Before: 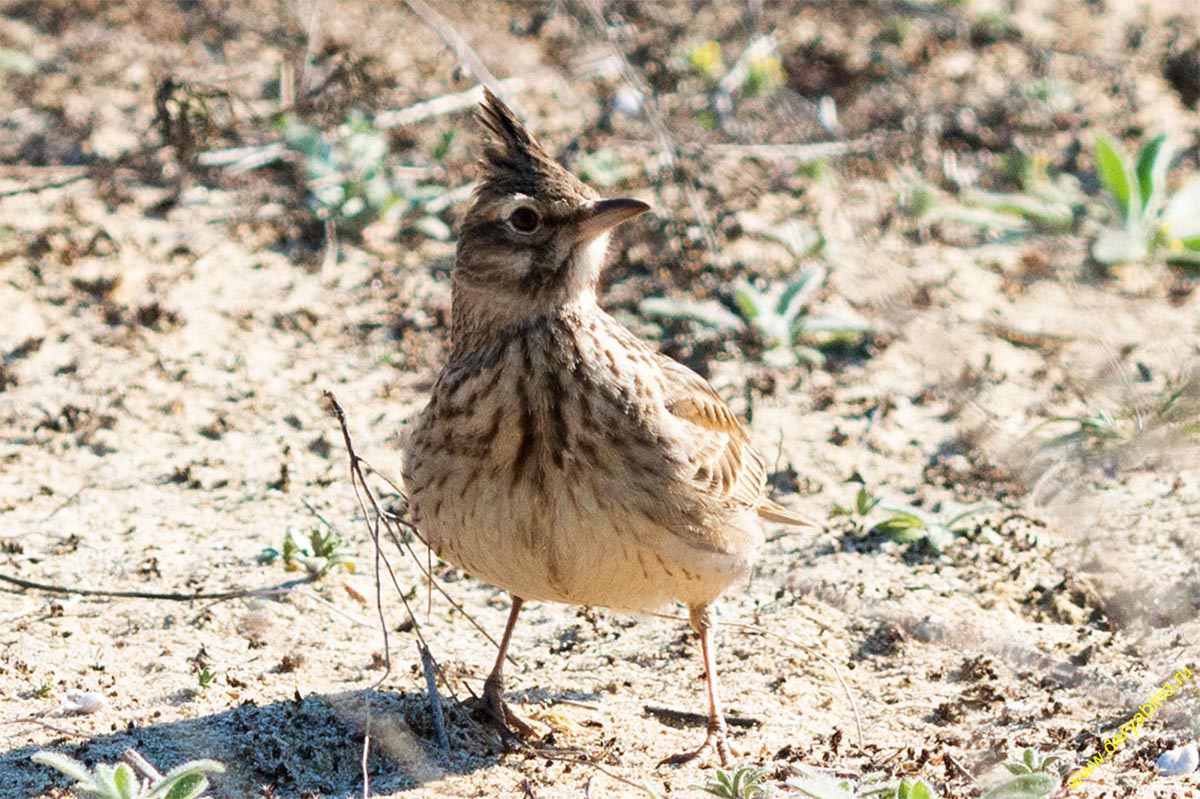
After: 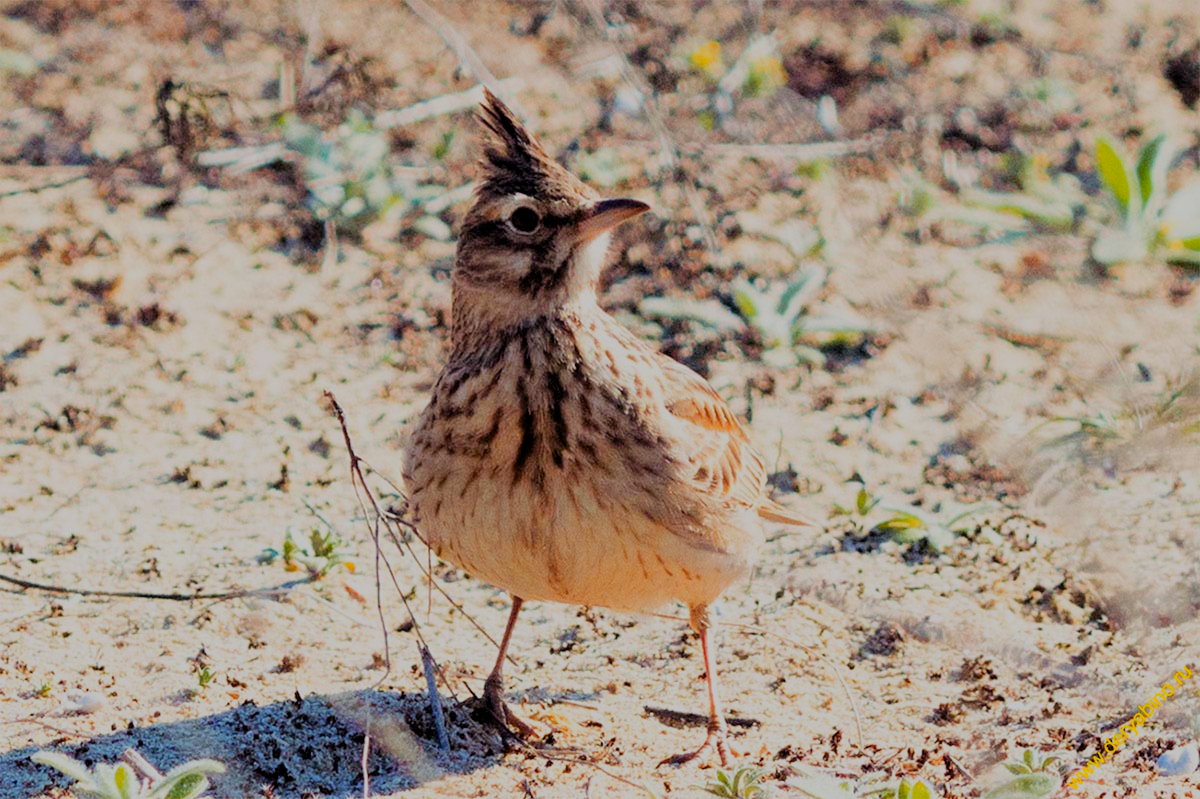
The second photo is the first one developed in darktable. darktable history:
color zones: curves: ch1 [(0.309, 0.524) (0.41, 0.329) (0.508, 0.509)]; ch2 [(0.25, 0.457) (0.75, 0.5)]
color balance rgb: shadows lift › chroma 6.253%, shadows lift › hue 304.44°, perceptual saturation grading › global saturation 30.982%, global vibrance 9.699%
filmic rgb: middle gray luminance 17.98%, black relative exposure -7.51 EV, white relative exposure 8.44 EV, target black luminance 0%, hardness 2.23, latitude 18.29%, contrast 0.873, highlights saturation mix 4.86%, shadows ↔ highlights balance 11%, iterations of high-quality reconstruction 0
